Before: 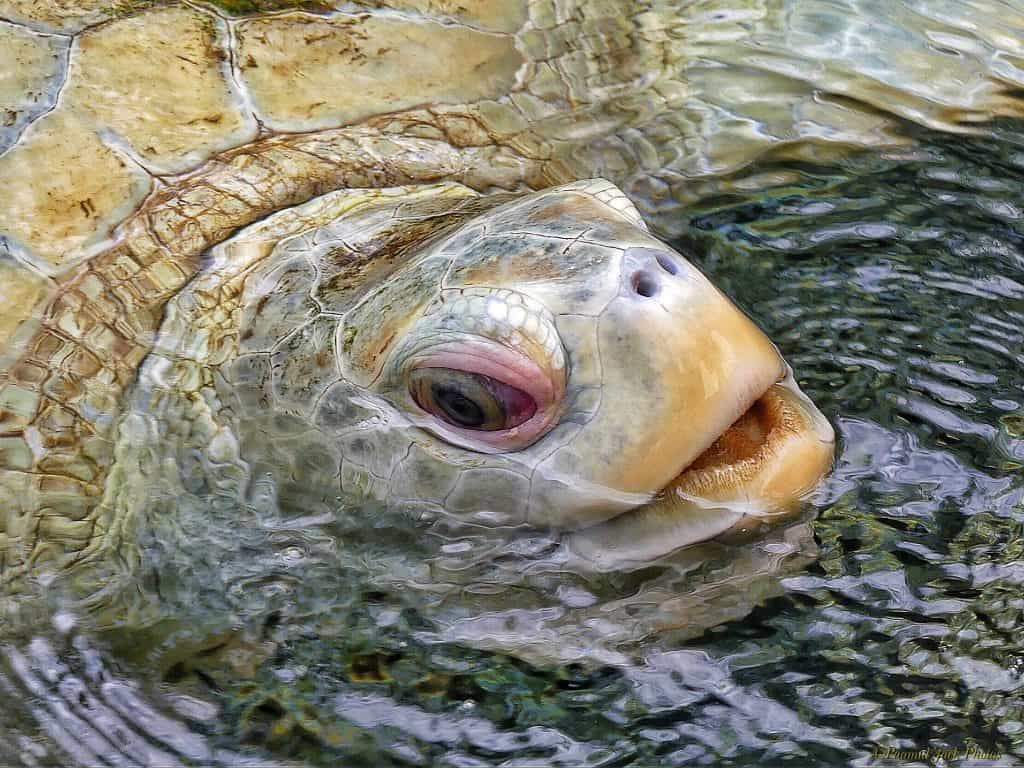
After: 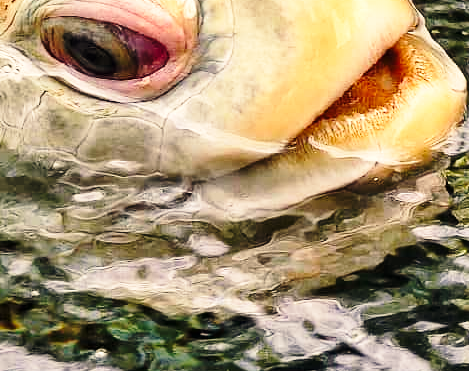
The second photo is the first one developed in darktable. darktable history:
base curve: curves: ch0 [(0, 0) (0.028, 0.03) (0.121, 0.232) (0.46, 0.748) (0.859, 0.968) (1, 1)], preserve colors none
tone equalizer: -8 EV -0.417 EV, -7 EV -0.389 EV, -6 EV -0.333 EV, -5 EV -0.222 EV, -3 EV 0.222 EV, -2 EV 0.333 EV, -1 EV 0.389 EV, +0 EV 0.417 EV, edges refinement/feathering 500, mask exposure compensation -1.57 EV, preserve details no
white balance: red 1.138, green 0.996, blue 0.812
crop: left 35.976%, top 45.819%, right 18.162%, bottom 5.807%
